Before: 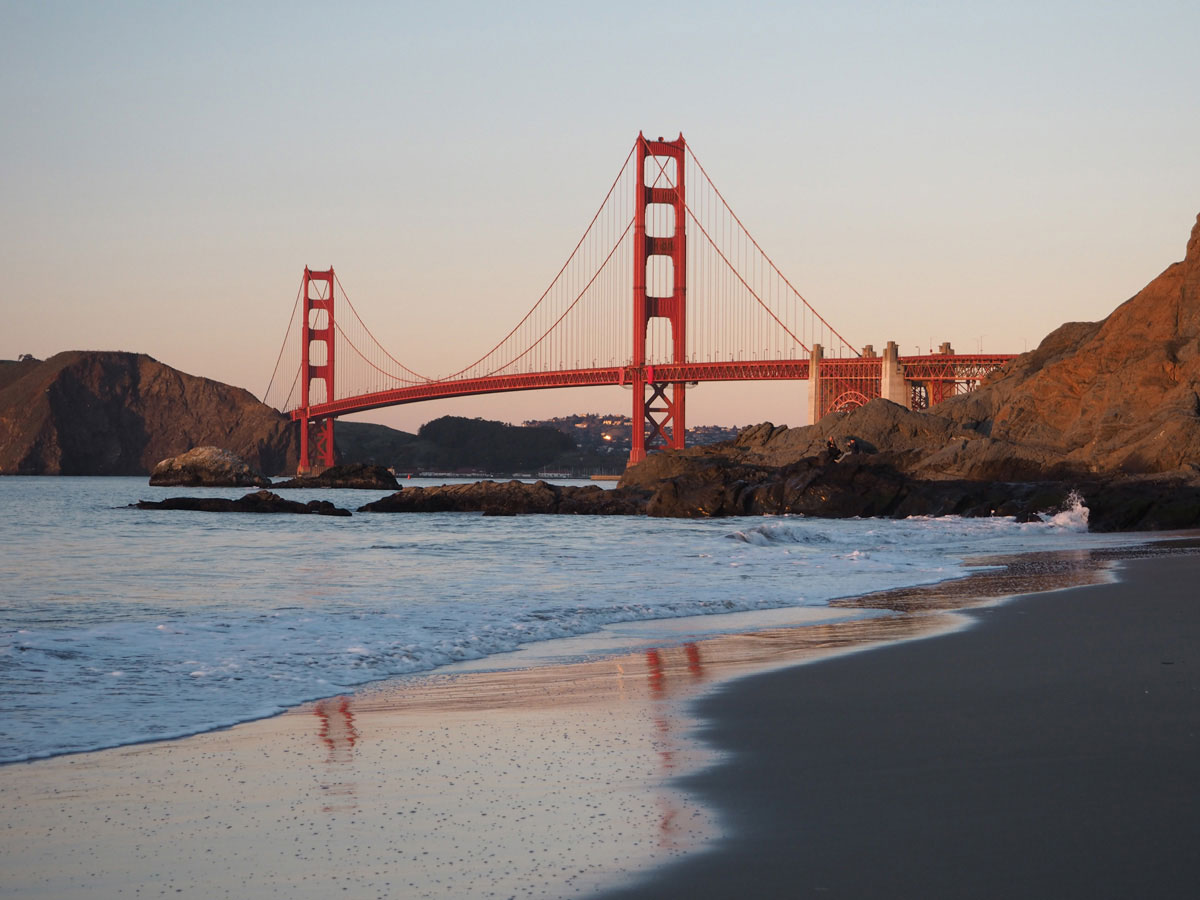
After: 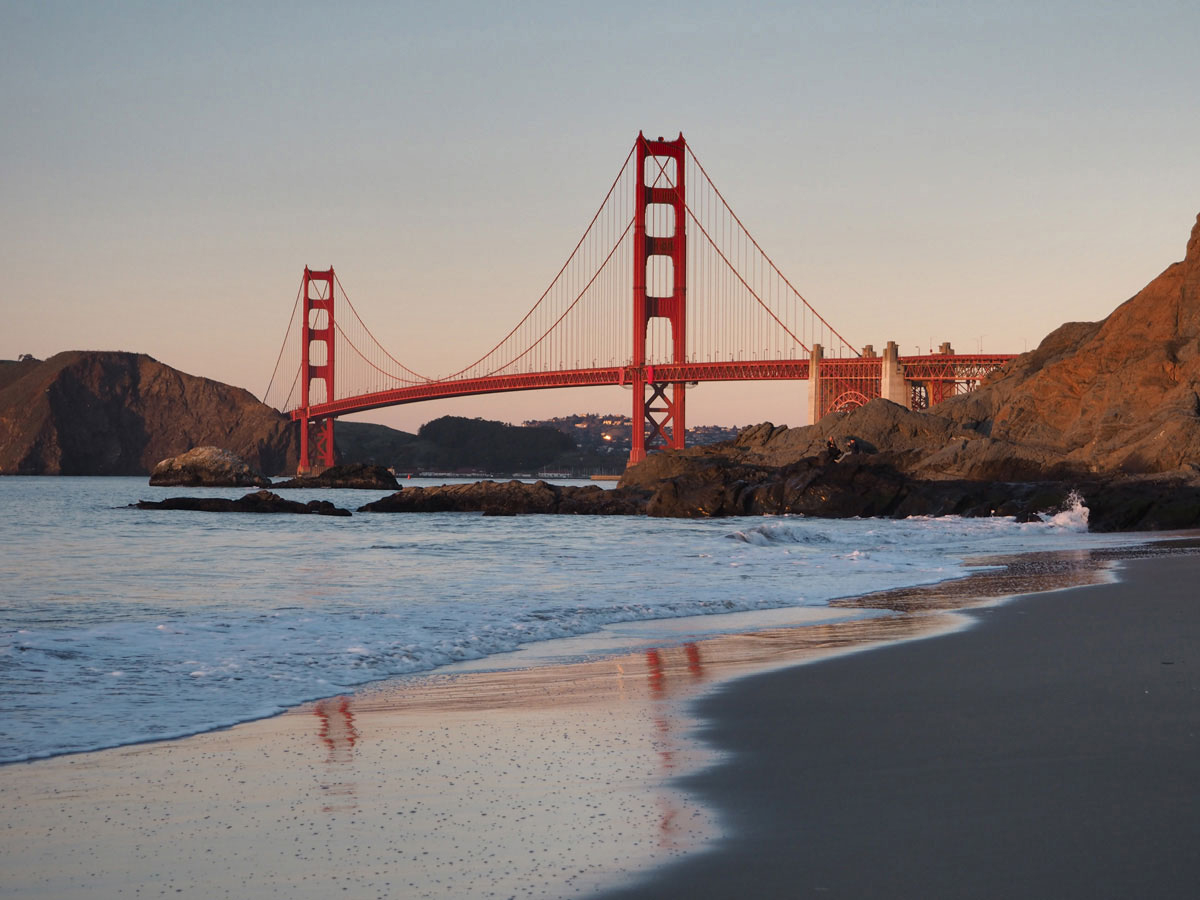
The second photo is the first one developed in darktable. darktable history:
shadows and highlights: radius 118.69, shadows 42.21, highlights -61.56, soften with gaussian
white balance: emerald 1
